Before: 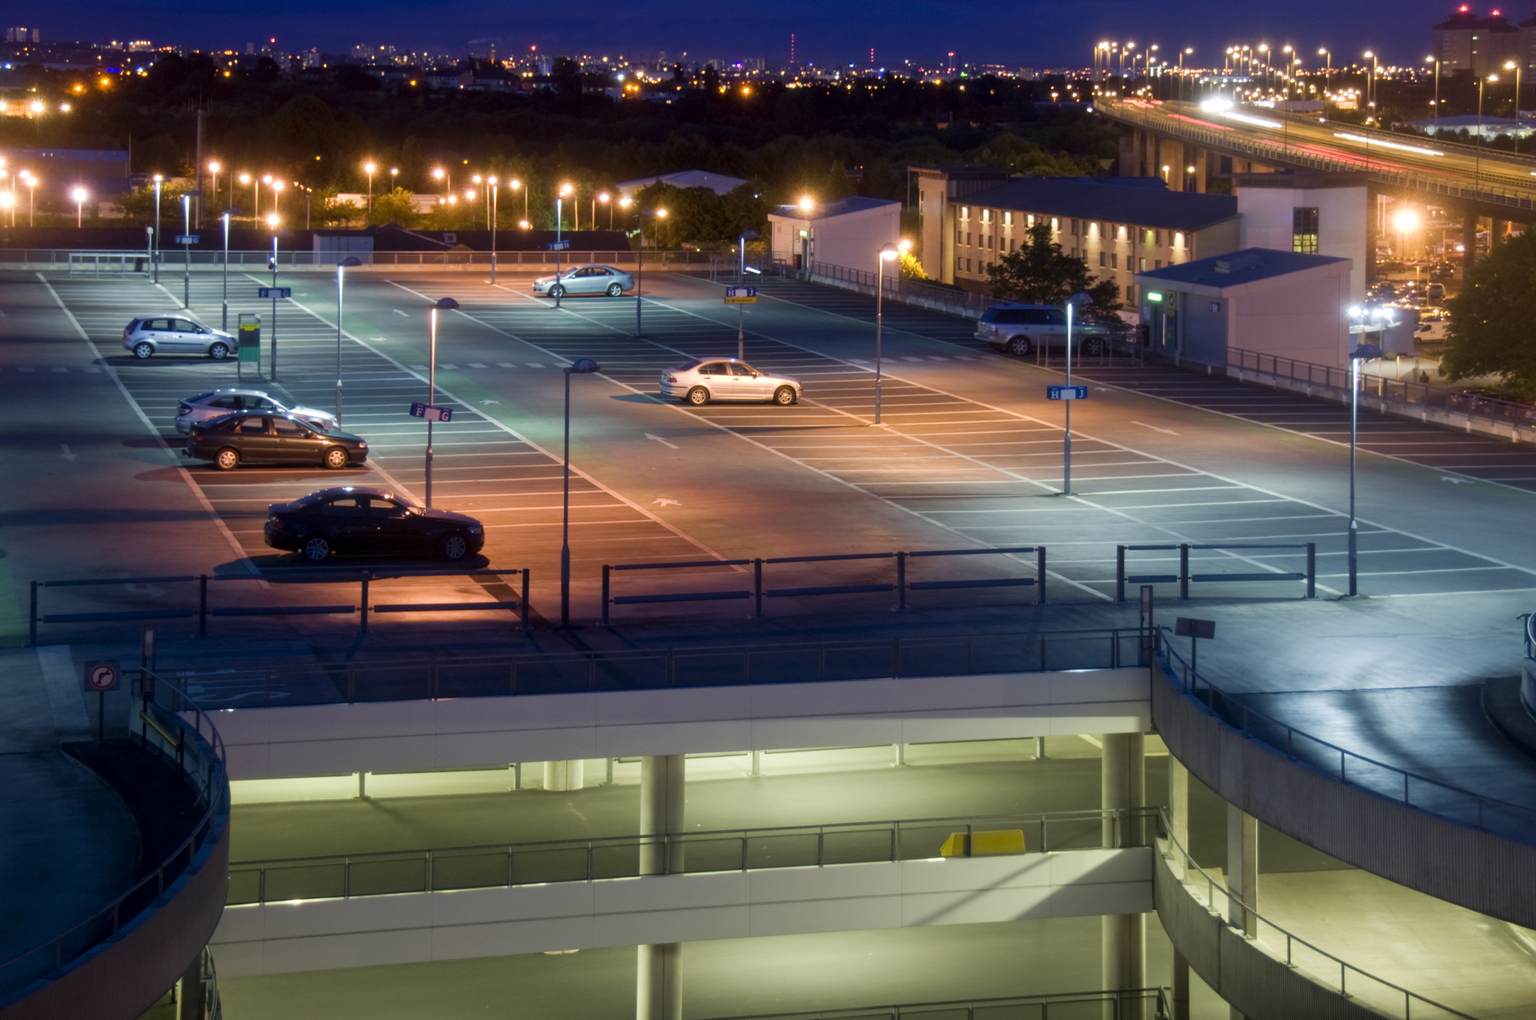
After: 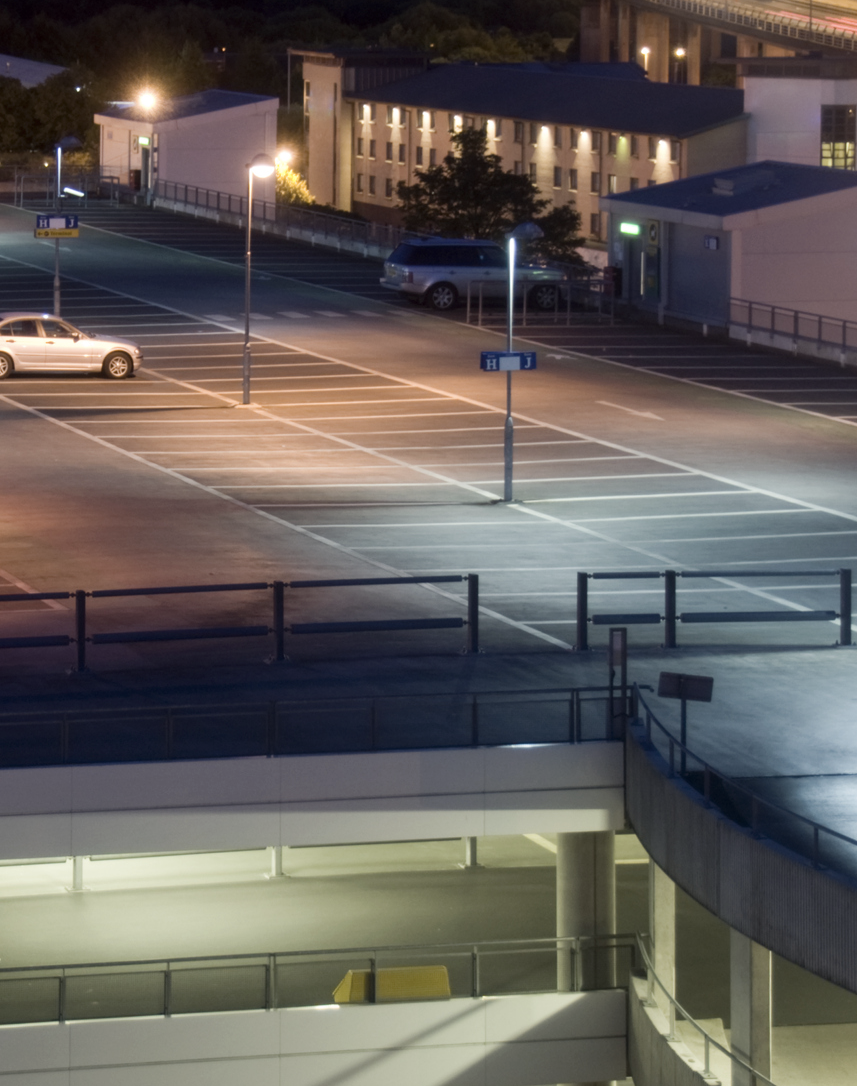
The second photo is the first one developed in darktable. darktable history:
contrast brightness saturation: contrast 0.1, saturation -0.282
crop: left 45.565%, top 12.921%, right 14.062%, bottom 10.096%
